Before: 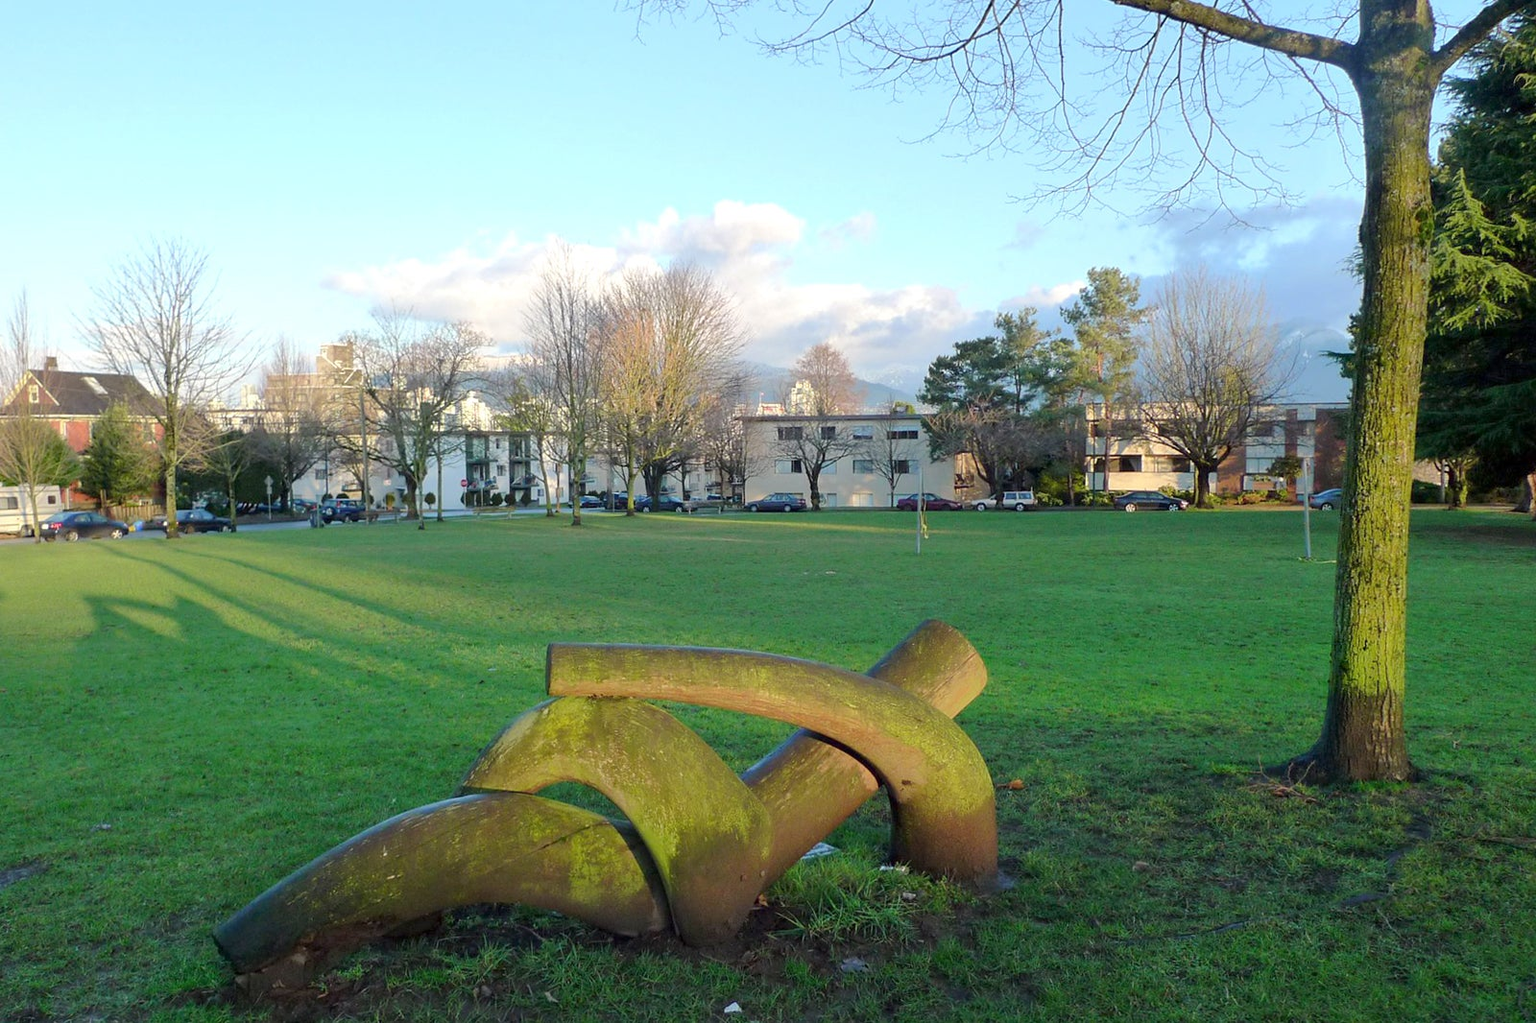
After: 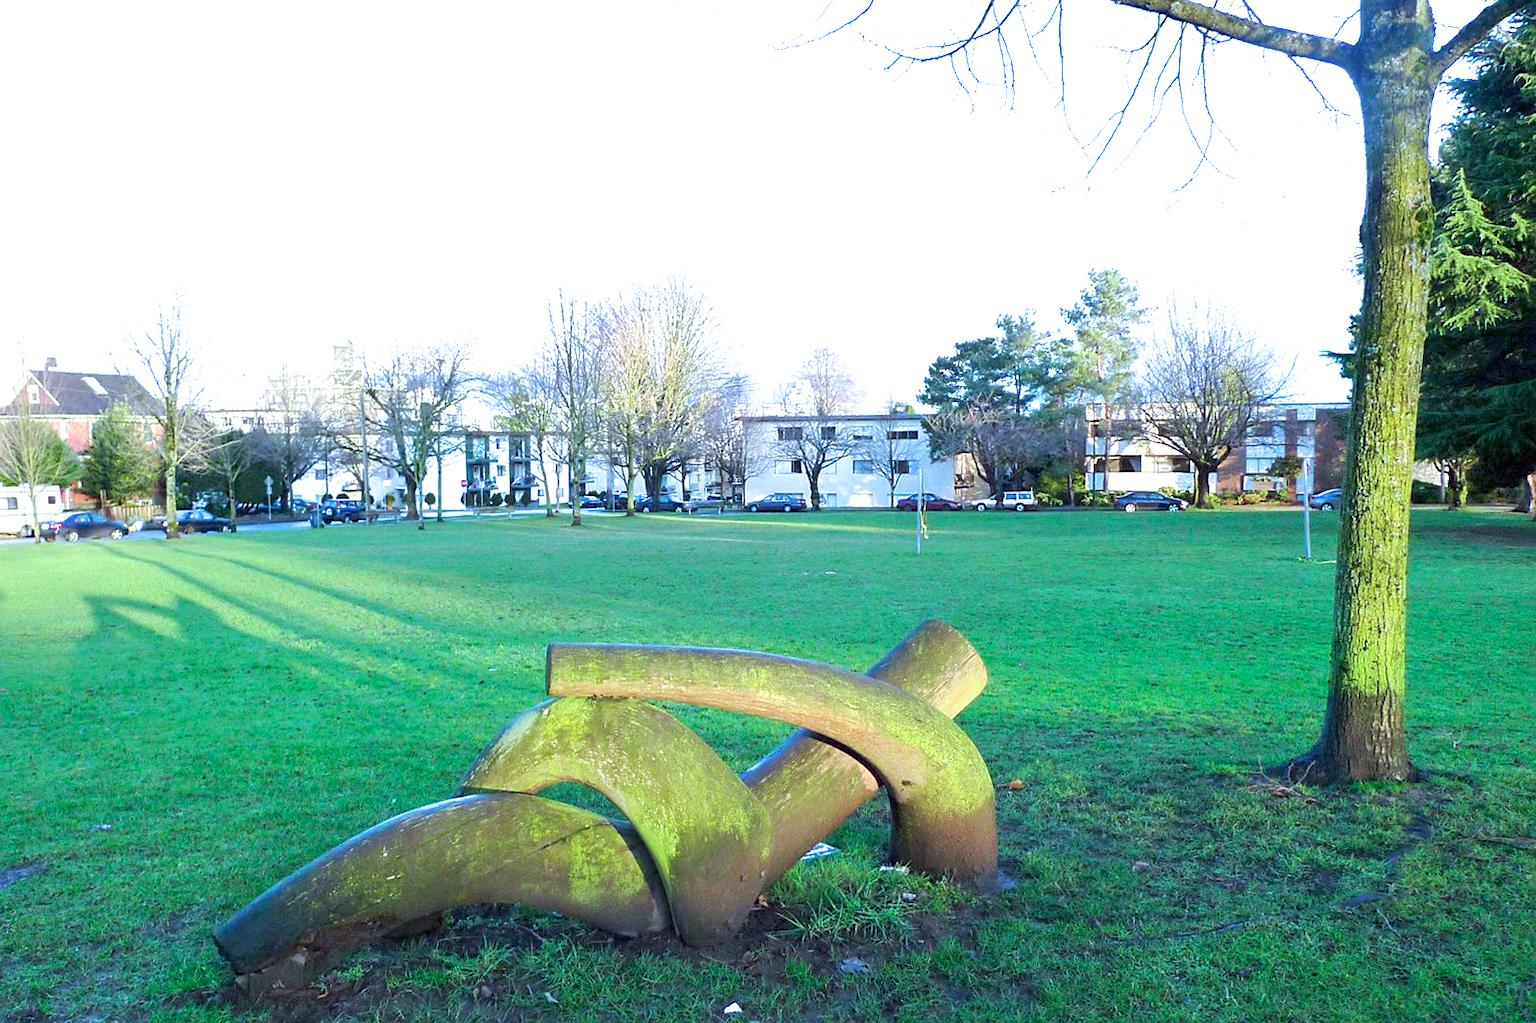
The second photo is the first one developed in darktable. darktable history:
sharpen: amount 0.2
exposure: black level correction 0, exposure 1.1 EV, compensate exposure bias true, compensate highlight preservation false
white balance: red 0.931, blue 1.11
split-toning: shadows › saturation 0.61, highlights › saturation 0.58, balance -28.74, compress 87.36%
color calibration: x 0.38, y 0.391, temperature 4086.74 K
